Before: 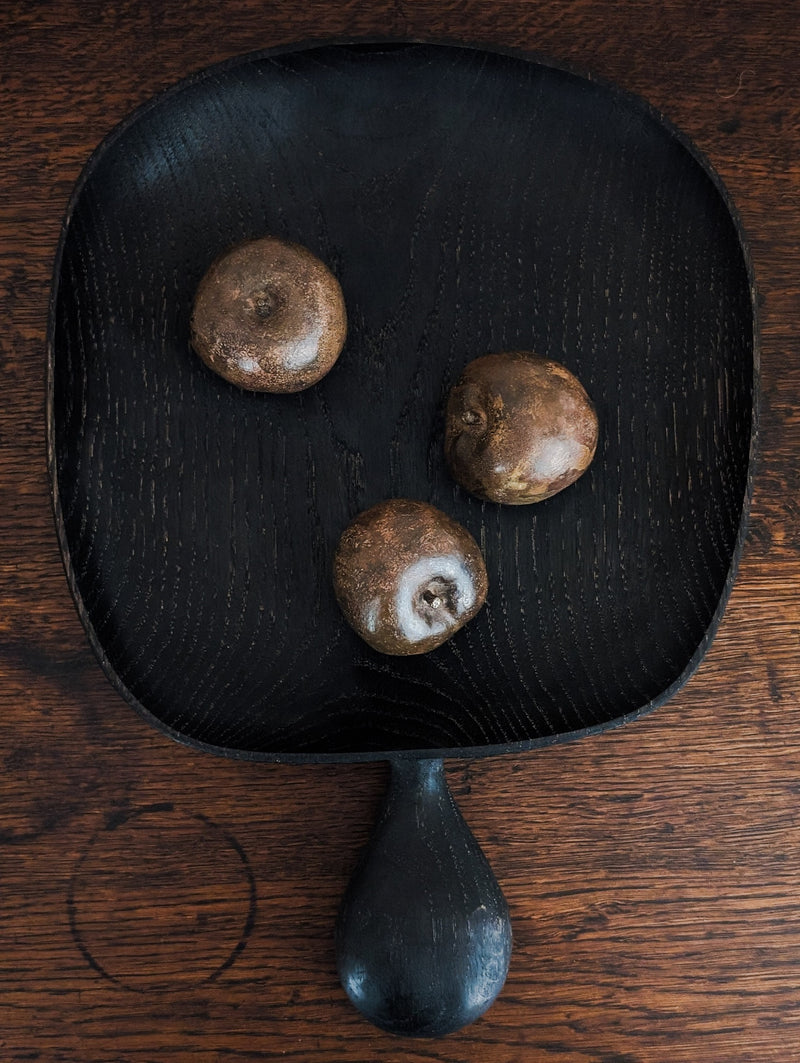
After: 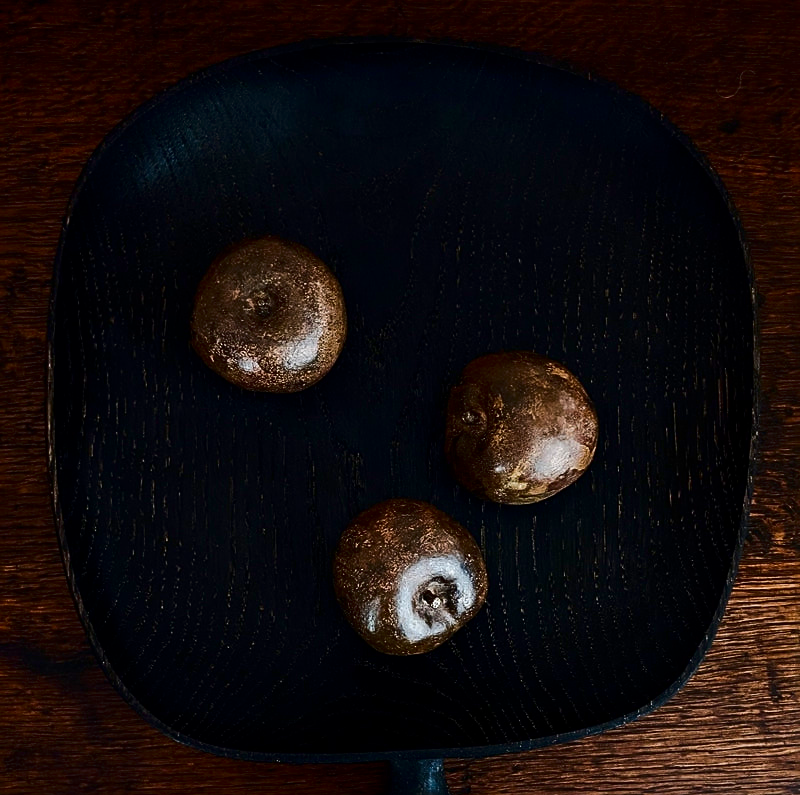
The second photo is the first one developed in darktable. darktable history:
sharpen: on, module defaults
crop: bottom 24.967%
contrast brightness saturation: contrast 0.24, brightness -0.24, saturation 0.14
